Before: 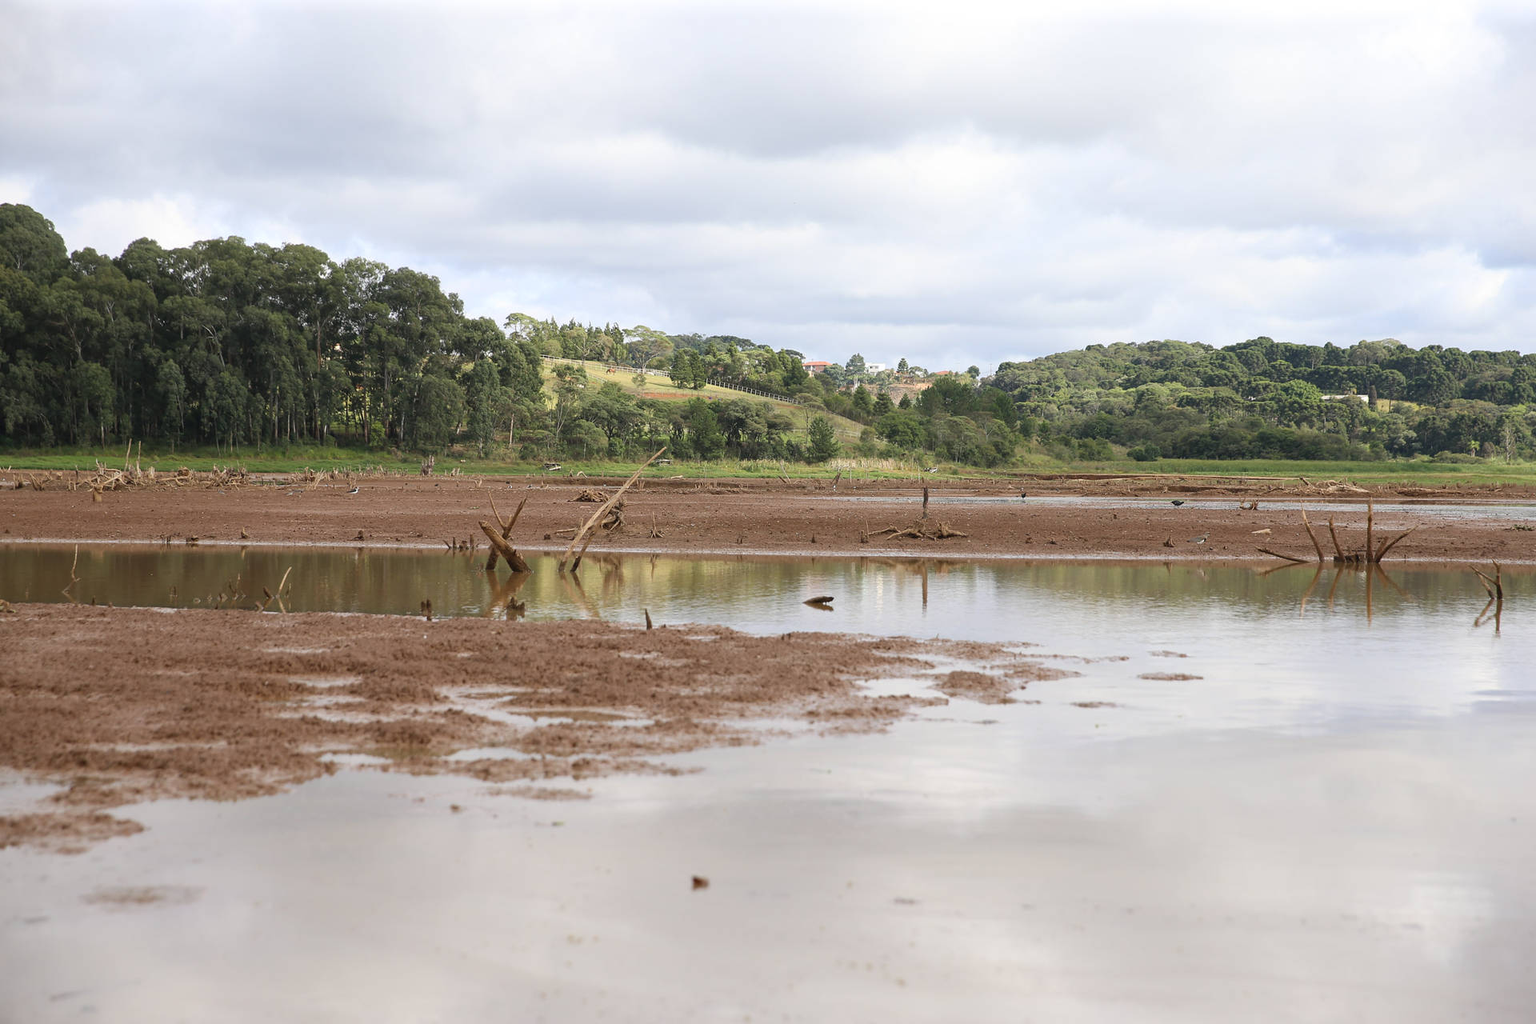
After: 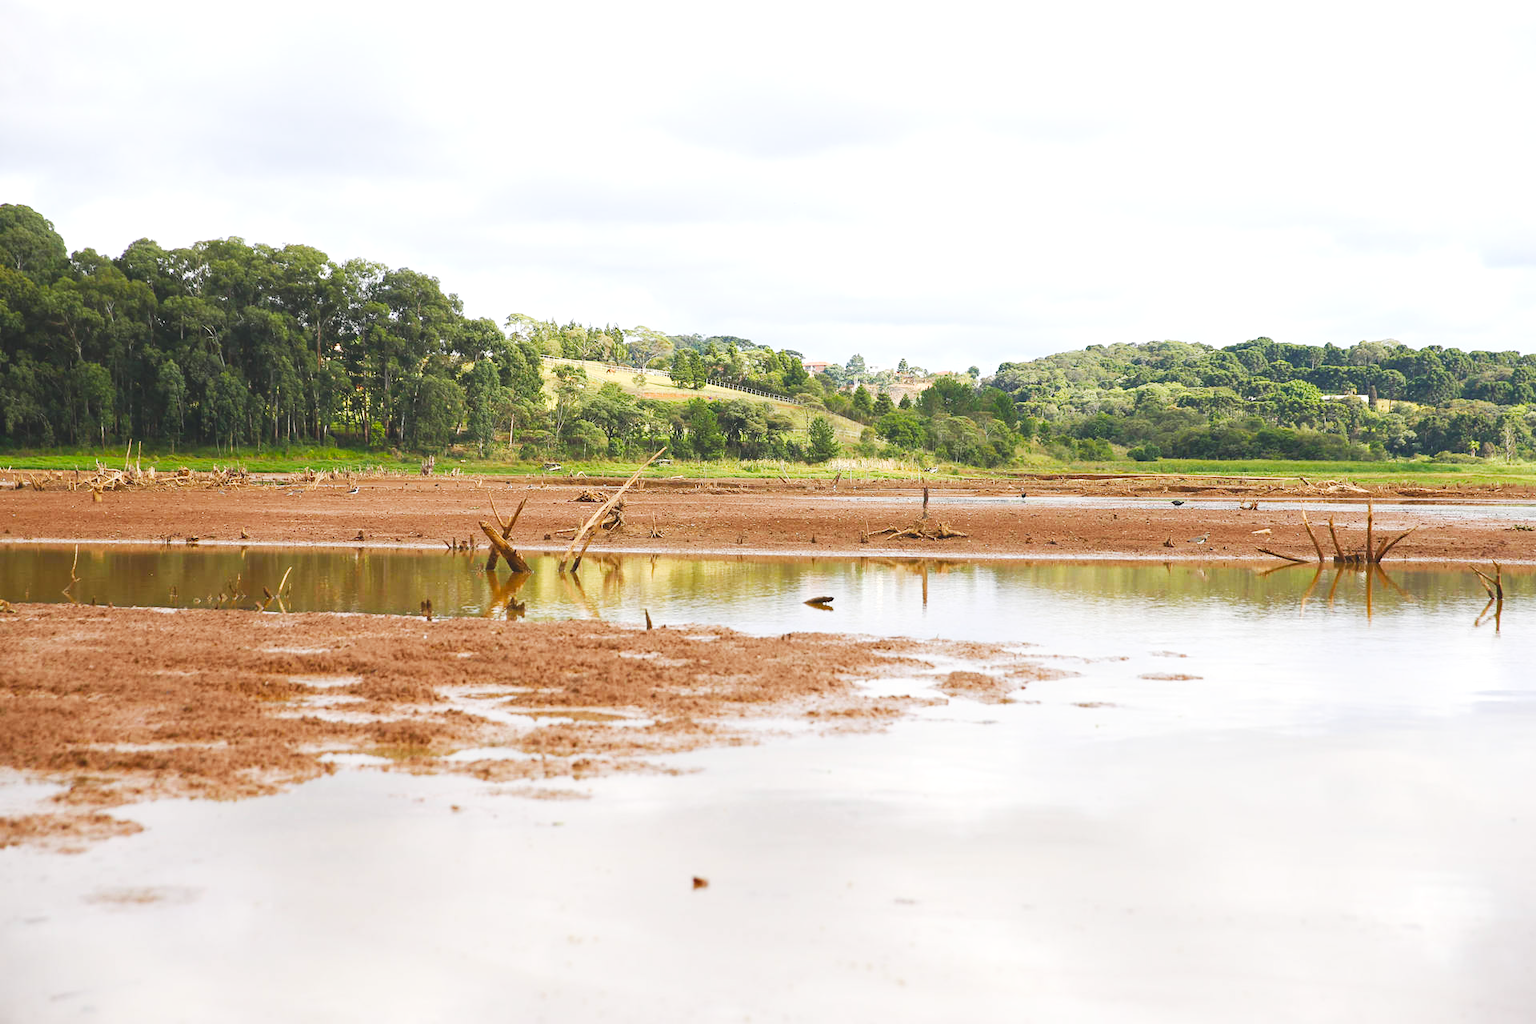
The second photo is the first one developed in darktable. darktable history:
tone curve: curves: ch0 [(0, 0.021) (0.148, 0.076) (0.232, 0.191) (0.398, 0.423) (0.572, 0.672) (0.705, 0.812) (0.877, 0.931) (0.99, 0.987)]; ch1 [(0, 0) (0.377, 0.325) (0.493, 0.486) (0.508, 0.502) (0.515, 0.514) (0.554, 0.586) (0.623, 0.658) (0.701, 0.704) (0.778, 0.751) (1, 1)]; ch2 [(0, 0) (0.431, 0.398) (0.485, 0.486) (0.495, 0.498) (0.511, 0.507) (0.58, 0.66) (0.679, 0.757) (0.749, 0.829) (1, 0.991)], preserve colors none
color balance rgb: global offset › luminance 1.992%, perceptual saturation grading › global saturation 20%, perceptual saturation grading › highlights -13.914%, perceptual saturation grading › shadows 49.746%, perceptual brilliance grading › global brilliance 11.047%, global vibrance 9.877%
